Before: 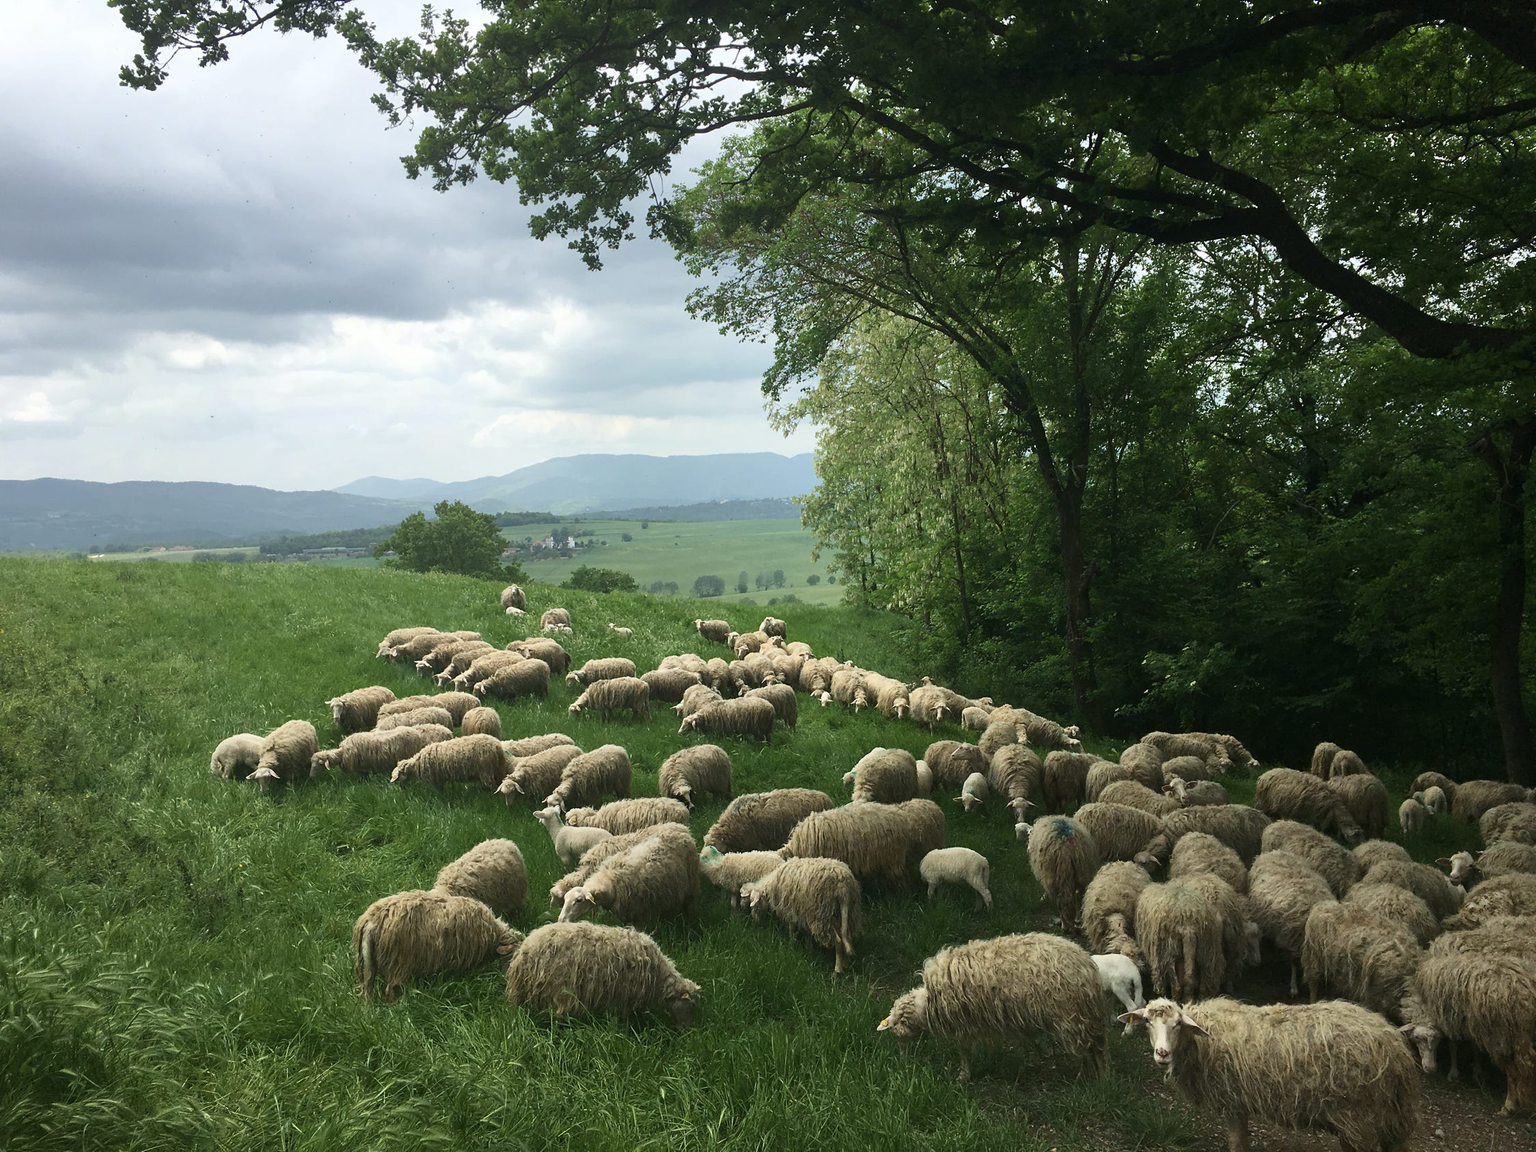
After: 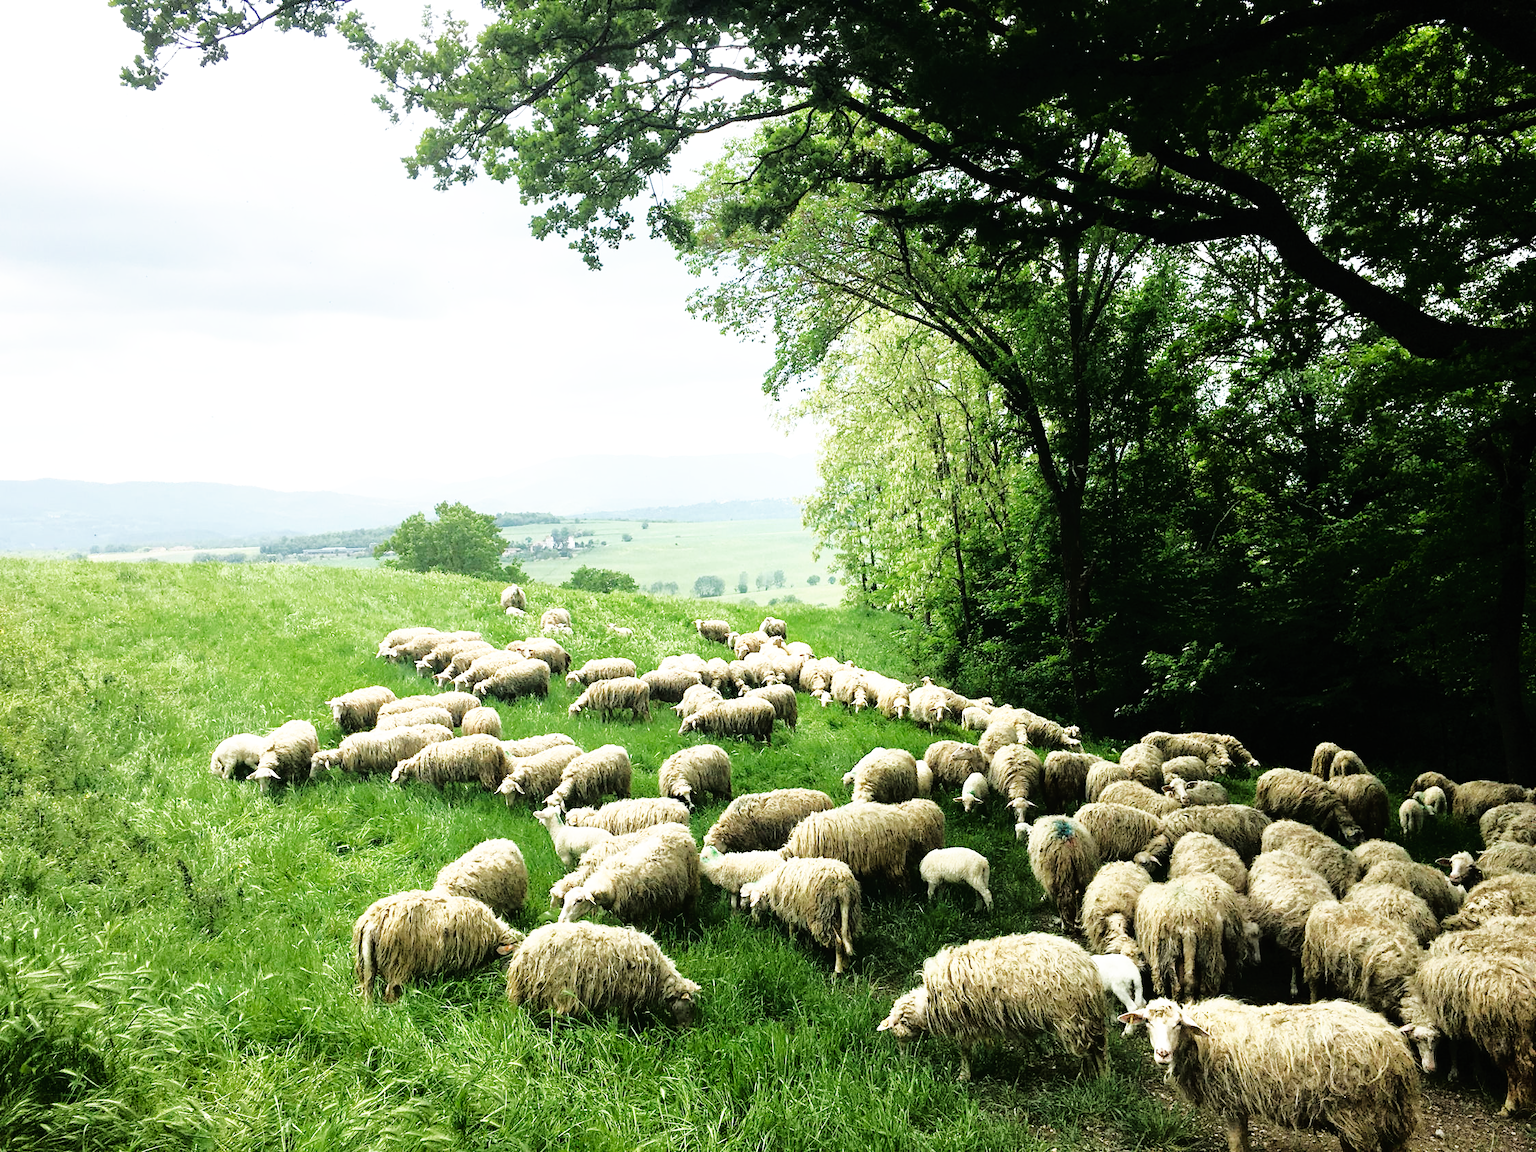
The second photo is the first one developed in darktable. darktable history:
tone equalizer: -8 EV -1.85 EV, -7 EV -1.17 EV, -6 EV -1.58 EV, edges refinement/feathering 500, mask exposure compensation -1.26 EV, preserve details no
exposure: exposure 0.509 EV, compensate highlight preservation false
base curve: curves: ch0 [(0, 0) (0.007, 0.004) (0.027, 0.03) (0.046, 0.07) (0.207, 0.54) (0.442, 0.872) (0.673, 0.972) (1, 1)], preserve colors none
